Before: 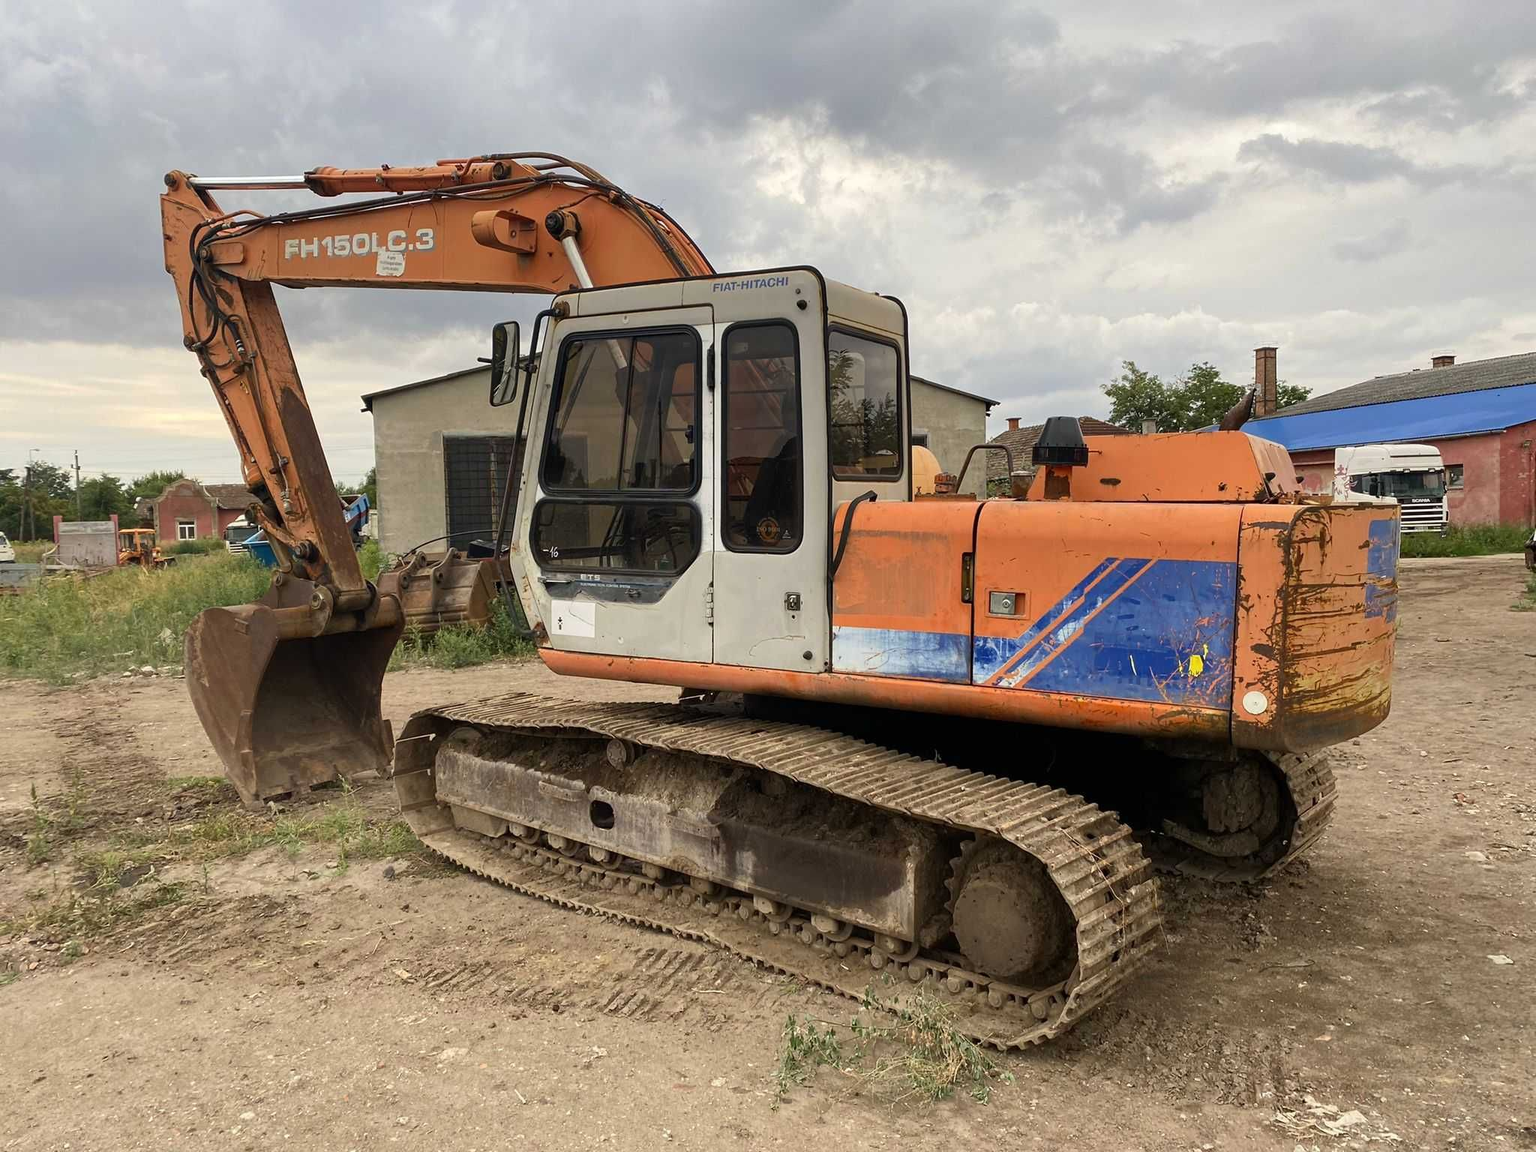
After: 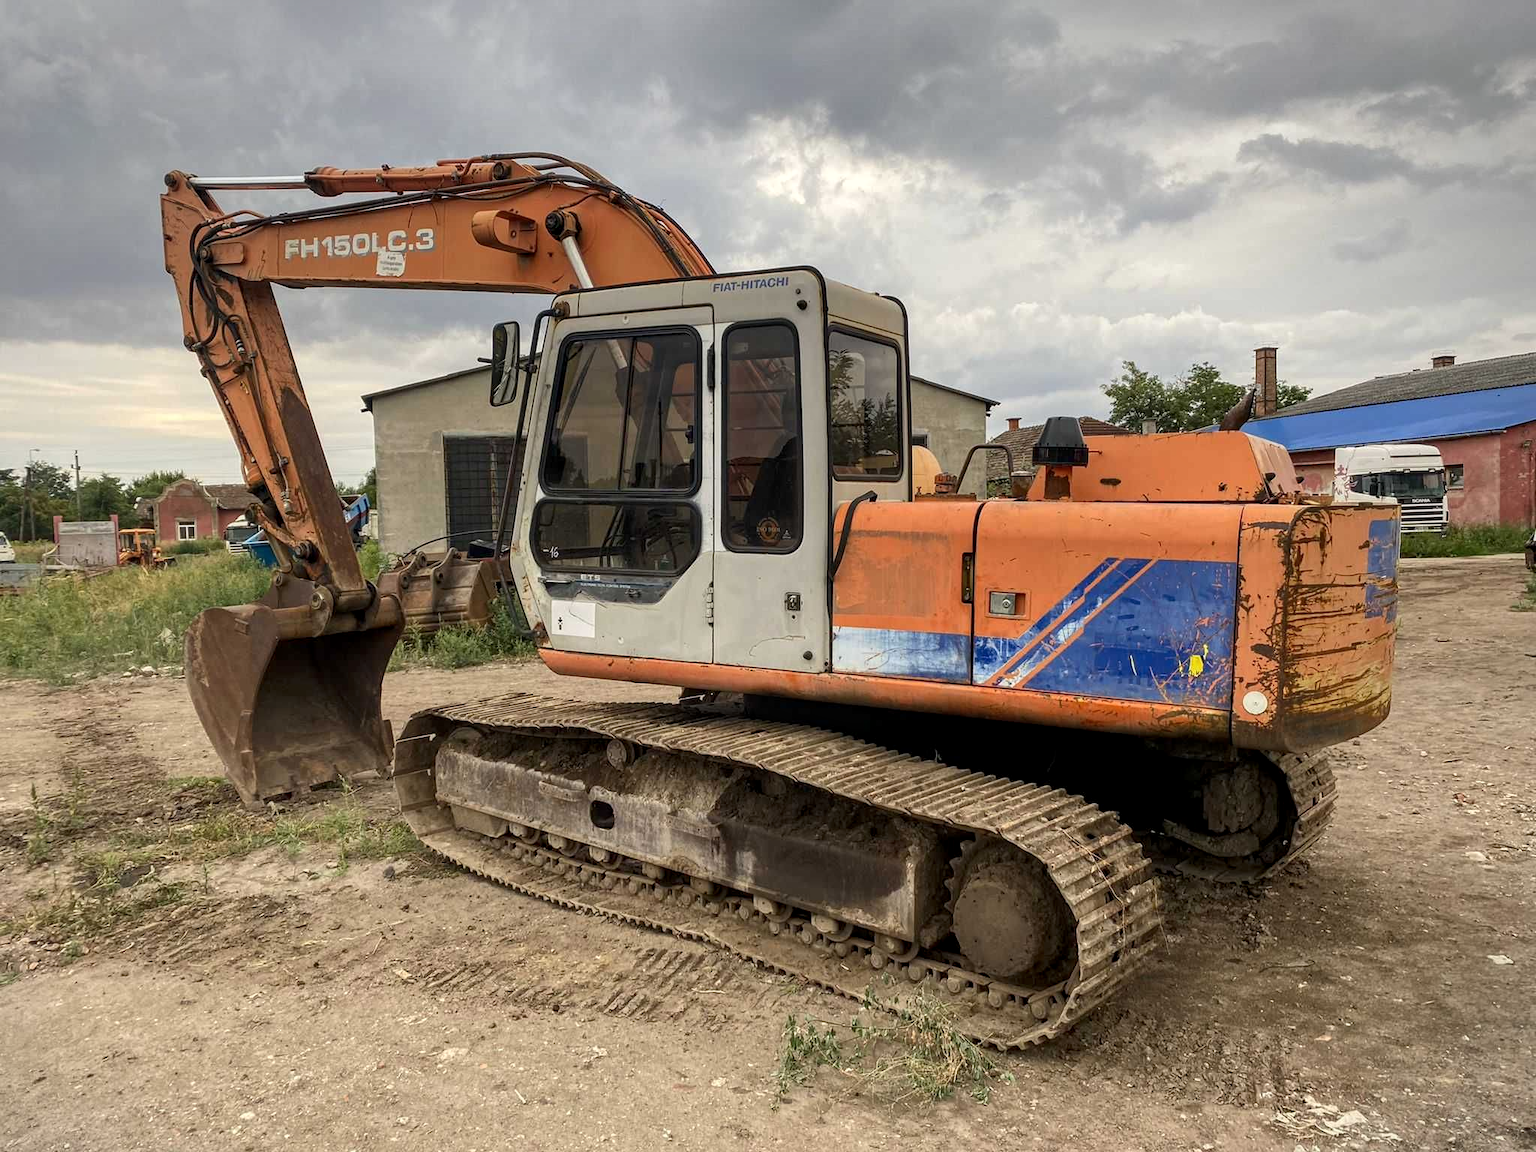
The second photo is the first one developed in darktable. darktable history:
vignetting: fall-off start 100.86%, brightness -0.419, saturation -0.307, center (-0.029, 0.243), width/height ratio 1.306
local contrast: on, module defaults
